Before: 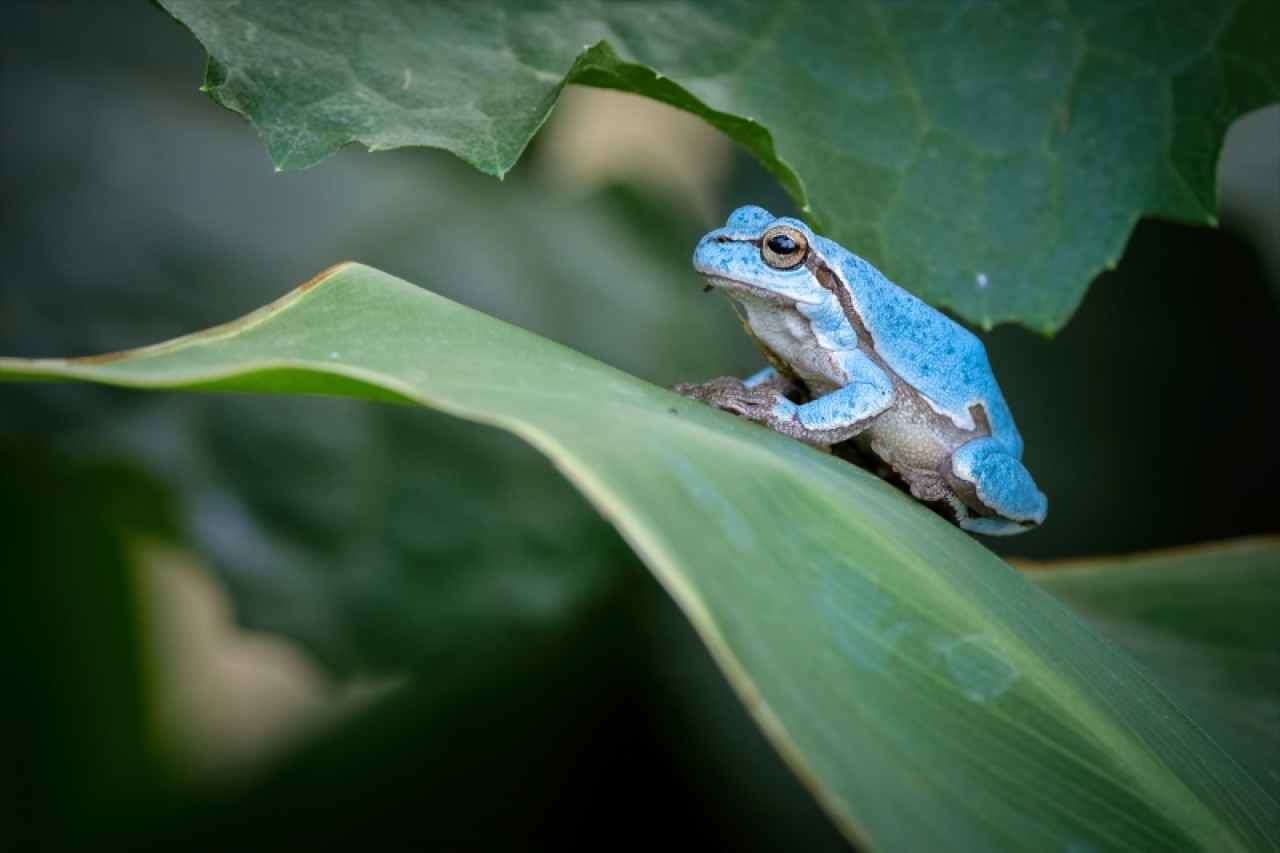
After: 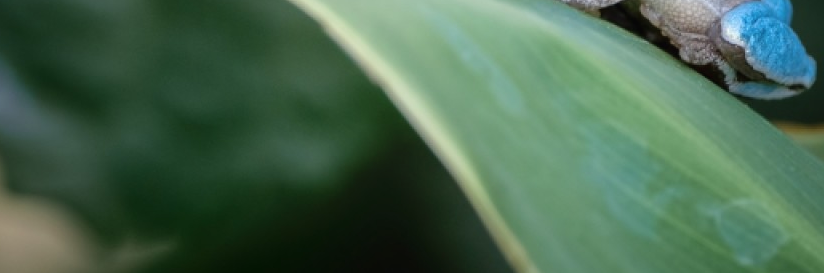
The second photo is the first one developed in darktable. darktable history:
bloom: on, module defaults
tone equalizer: on, module defaults
crop: left 18.091%, top 51.13%, right 17.525%, bottom 16.85%
